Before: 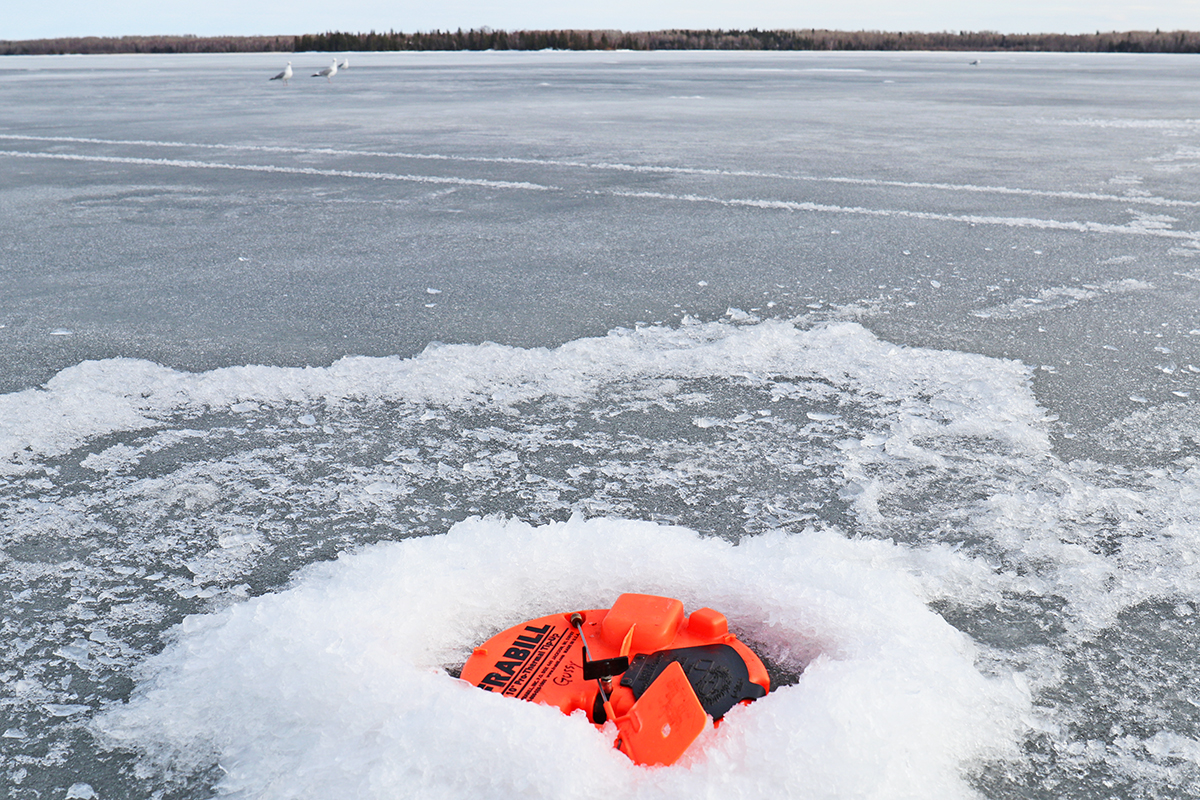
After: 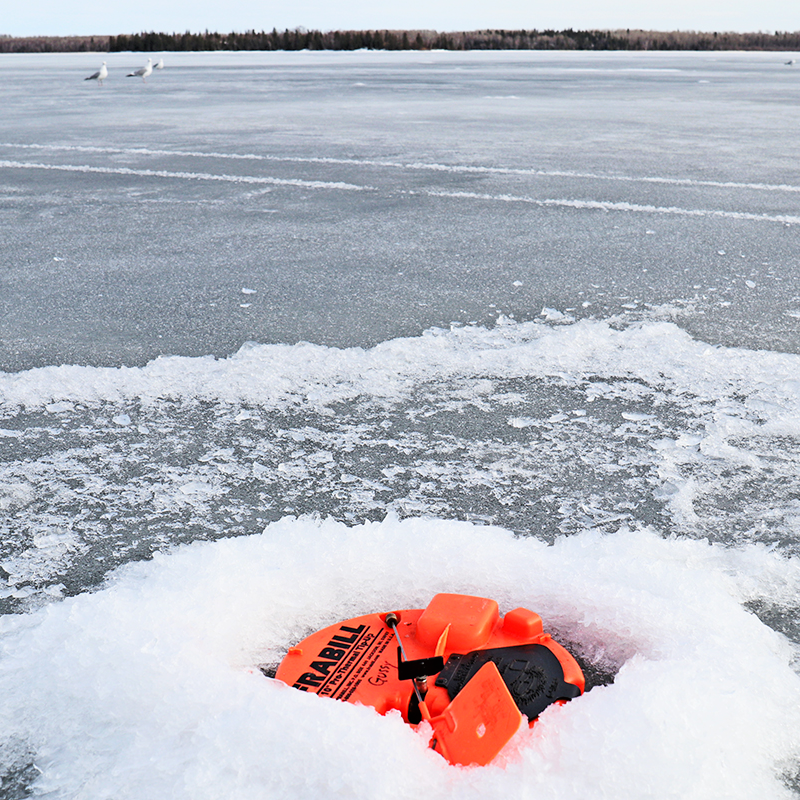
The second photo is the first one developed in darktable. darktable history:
crop and rotate: left 15.446%, right 17.836%
tone curve: curves: ch0 [(0, 0) (0.118, 0.034) (0.182, 0.124) (0.265, 0.214) (0.504, 0.508) (0.783, 0.825) (1, 1)], color space Lab, linked channels, preserve colors none
